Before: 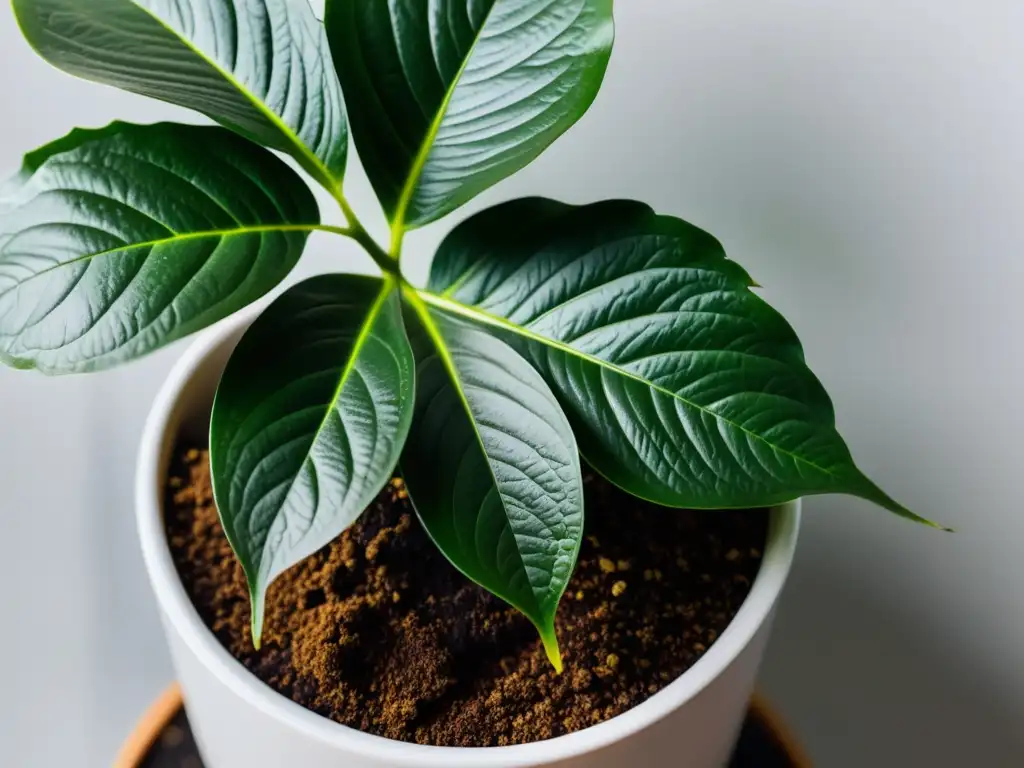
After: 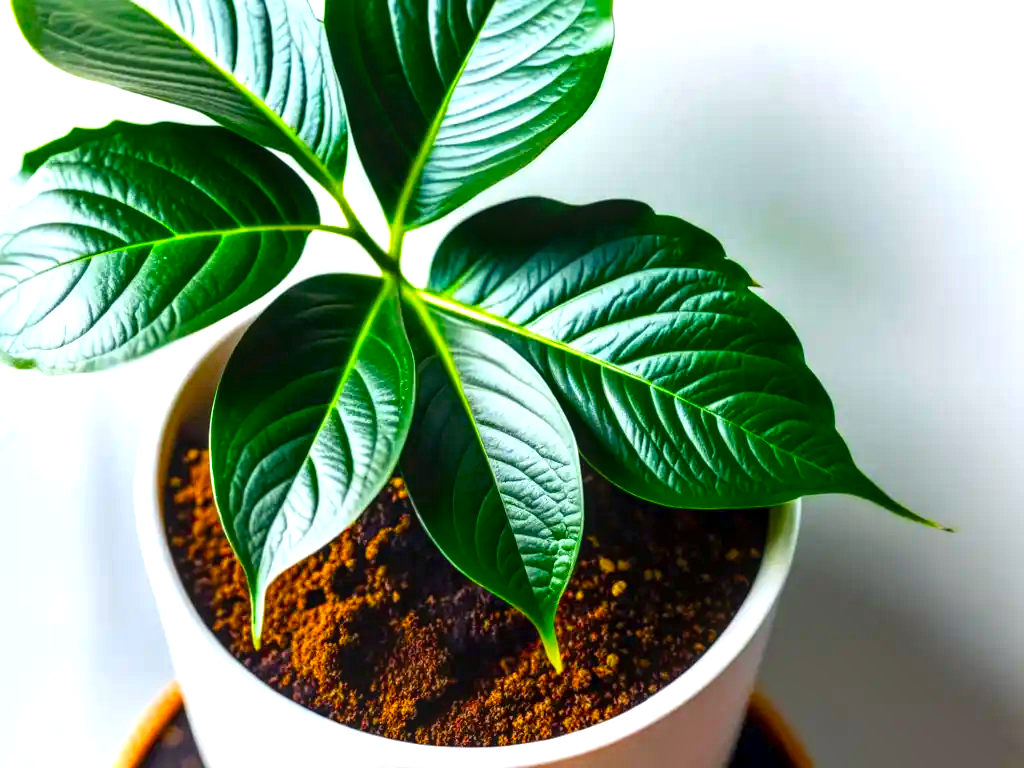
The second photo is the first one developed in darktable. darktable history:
color balance rgb: shadows lift › chroma 3.006%, shadows lift › hue 280.23°, perceptual saturation grading › global saturation 25.301%, saturation formula JzAzBz (2021)
exposure: exposure 0.947 EV, compensate exposure bias true, compensate highlight preservation false
contrast brightness saturation: brightness -0.021, saturation 0.336
local contrast: detail 130%
